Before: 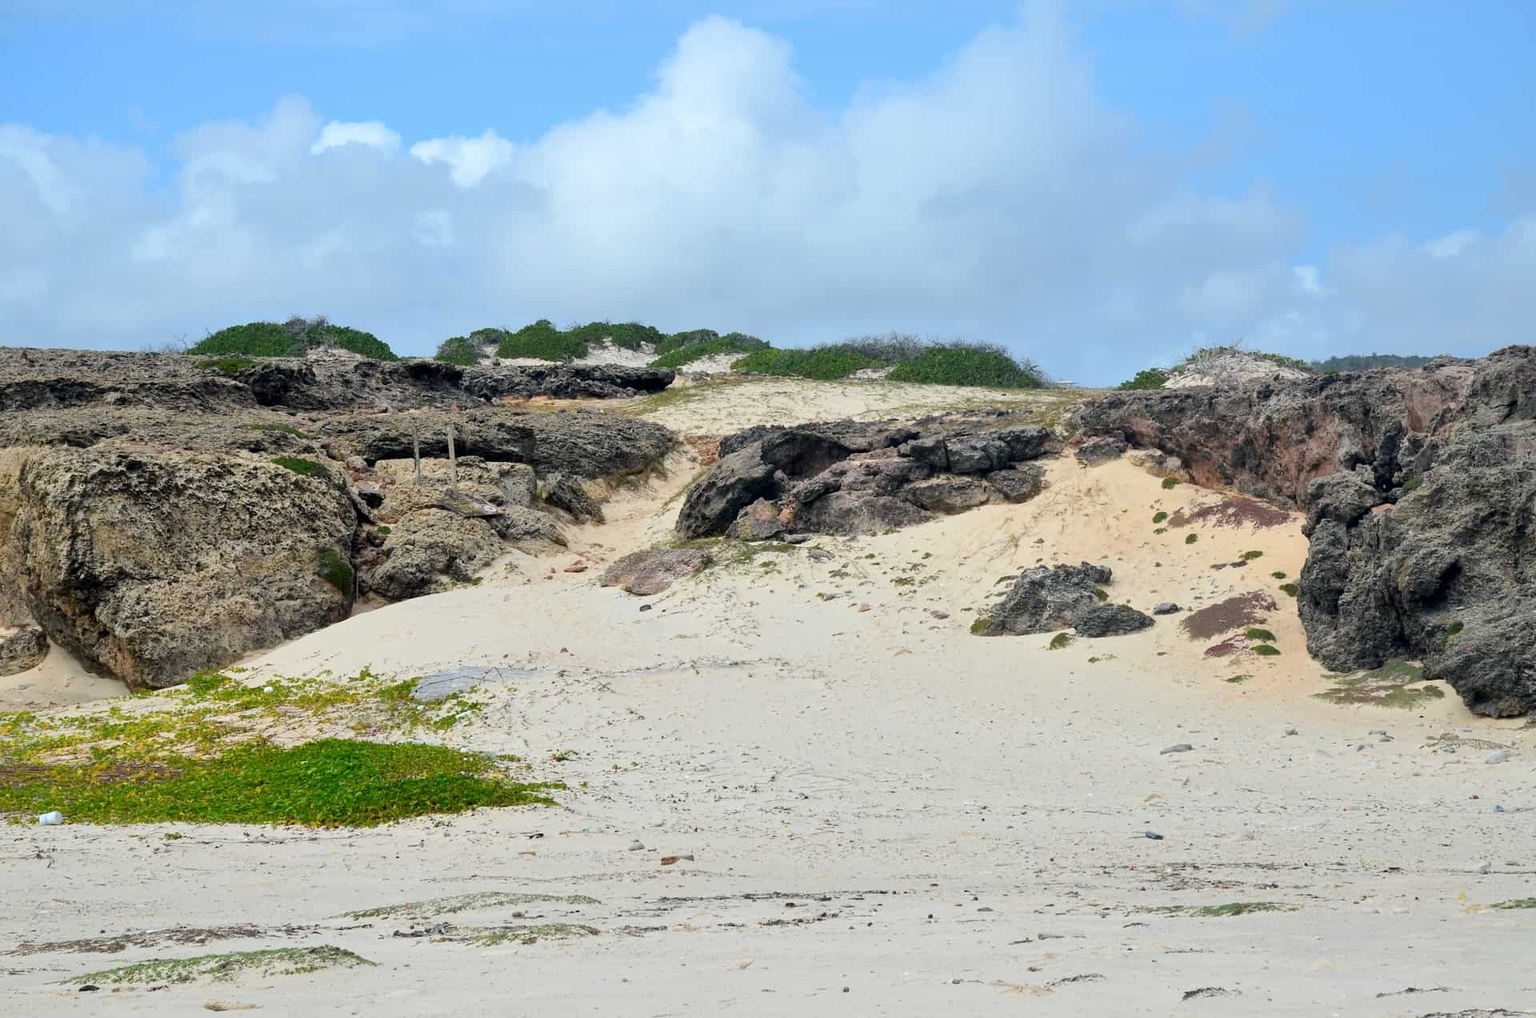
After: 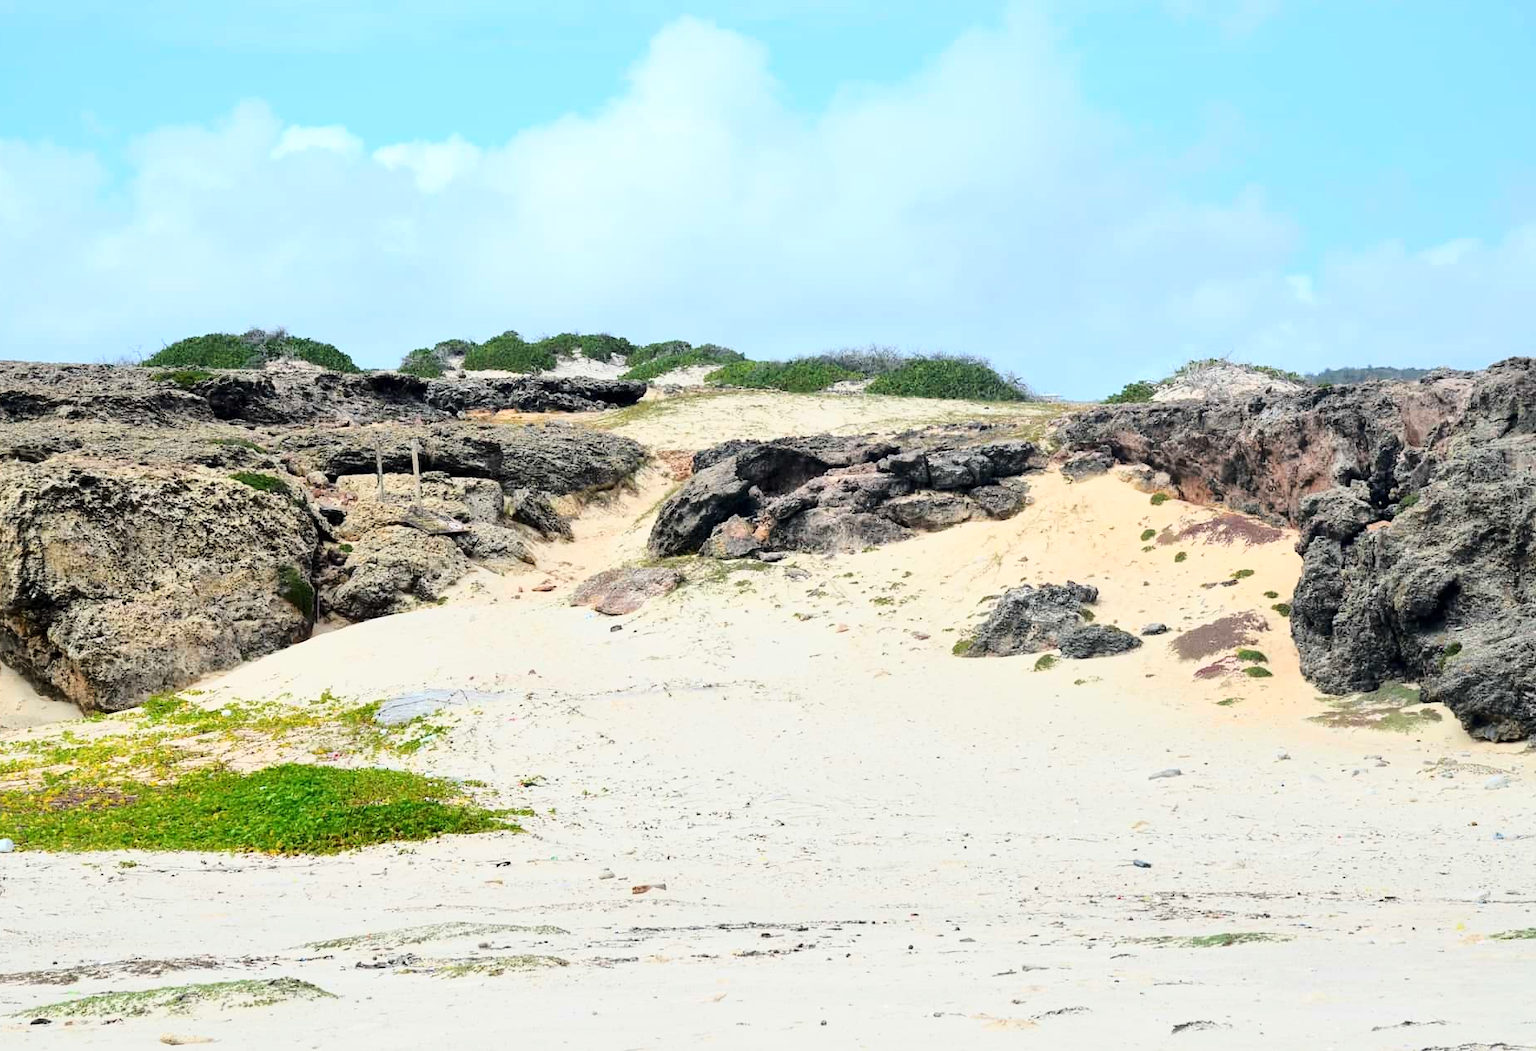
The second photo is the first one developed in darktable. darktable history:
crop and rotate: left 3.238%
base curve: curves: ch0 [(0, 0) (0.028, 0.03) (0.121, 0.232) (0.46, 0.748) (0.859, 0.968) (1, 1)]
